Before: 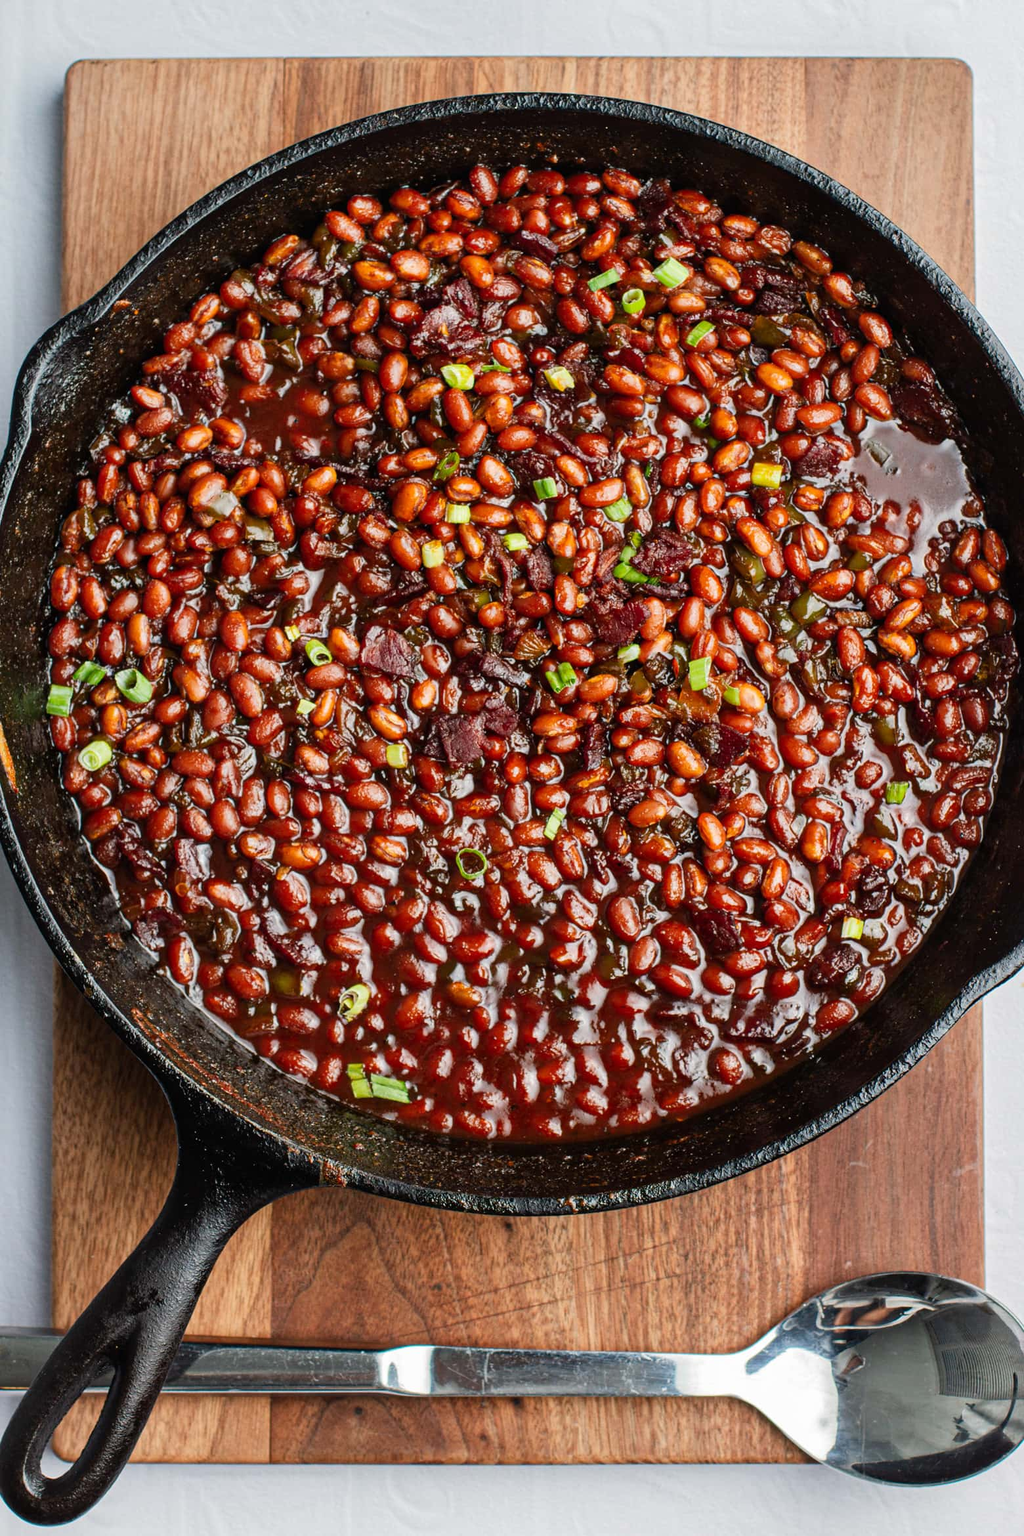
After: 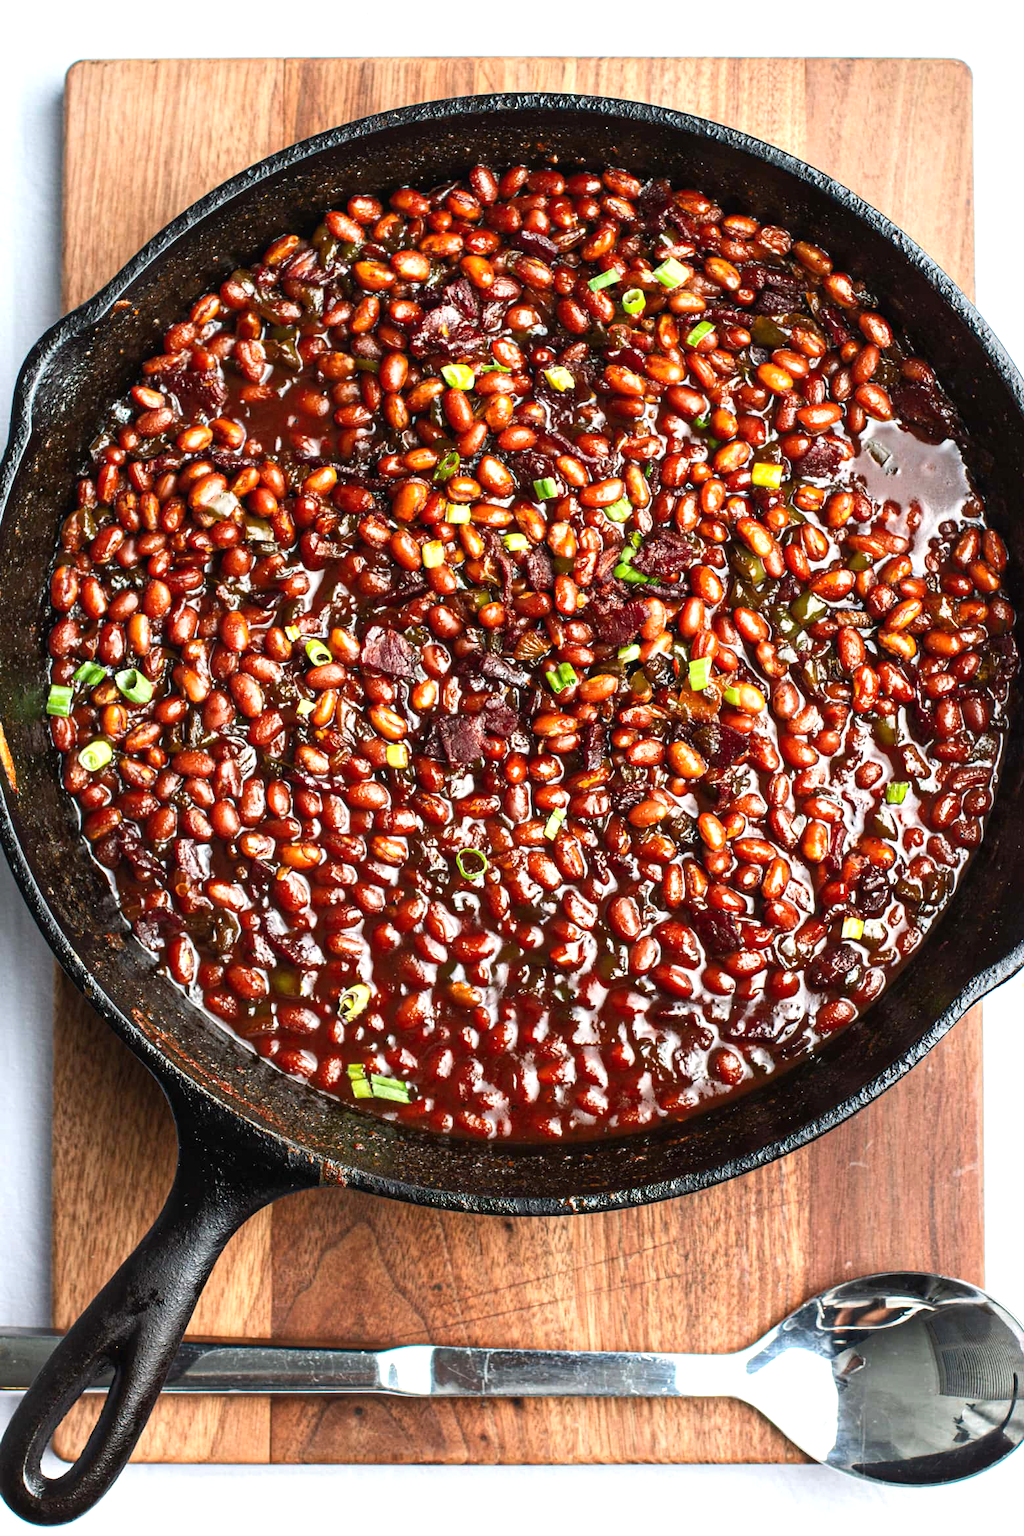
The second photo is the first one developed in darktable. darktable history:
tone equalizer: -8 EV -0.001 EV, -7 EV 0.001 EV, -6 EV -0.002 EV, -5 EV -0.003 EV, -4 EV -0.062 EV, -3 EV -0.222 EV, -2 EV -0.267 EV, -1 EV 0.105 EV, +0 EV 0.303 EV
exposure: black level correction 0, exposure 0.5 EV, compensate exposure bias true, compensate highlight preservation false
